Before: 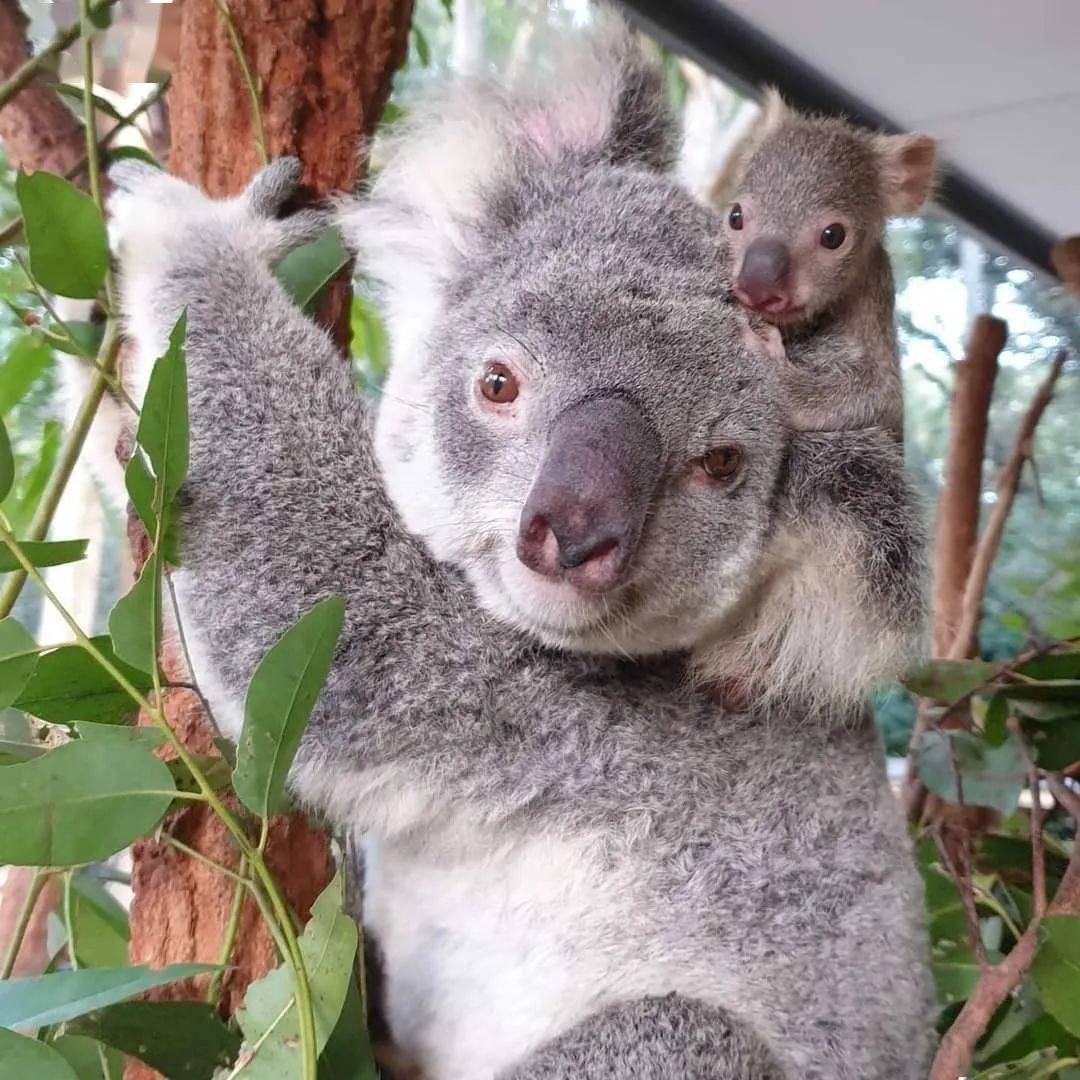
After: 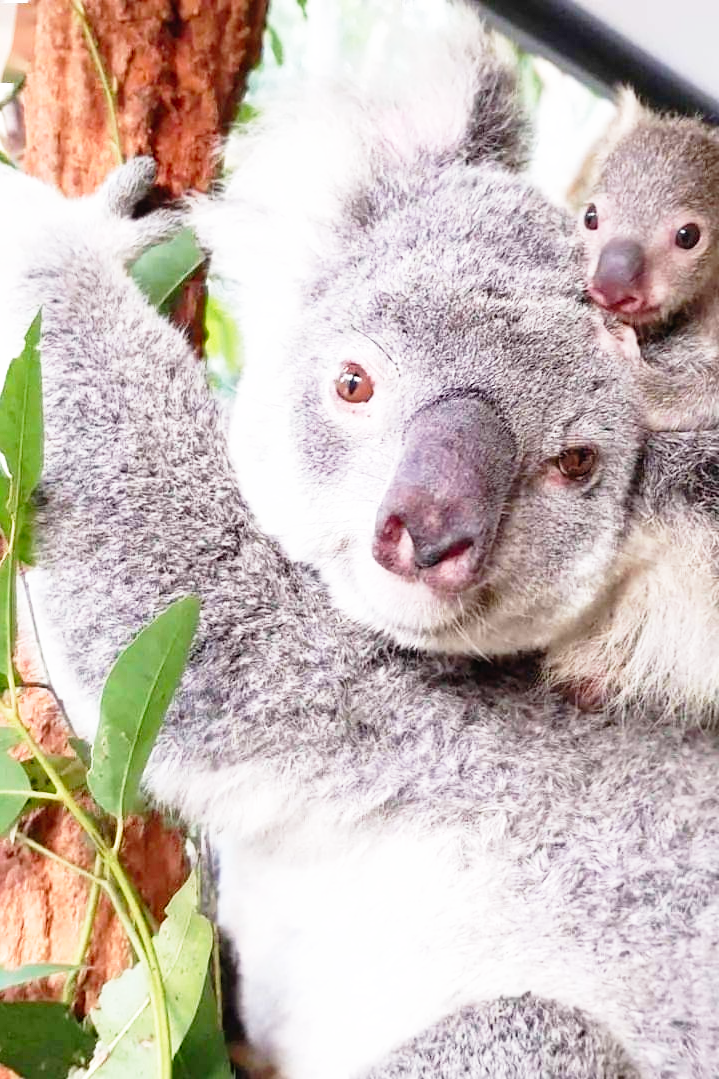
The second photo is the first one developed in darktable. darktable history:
base curve: curves: ch0 [(0, 0) (0.012, 0.01) (0.073, 0.168) (0.31, 0.711) (0.645, 0.957) (1, 1)], preserve colors none
crop and rotate: left 13.468%, right 19.934%
